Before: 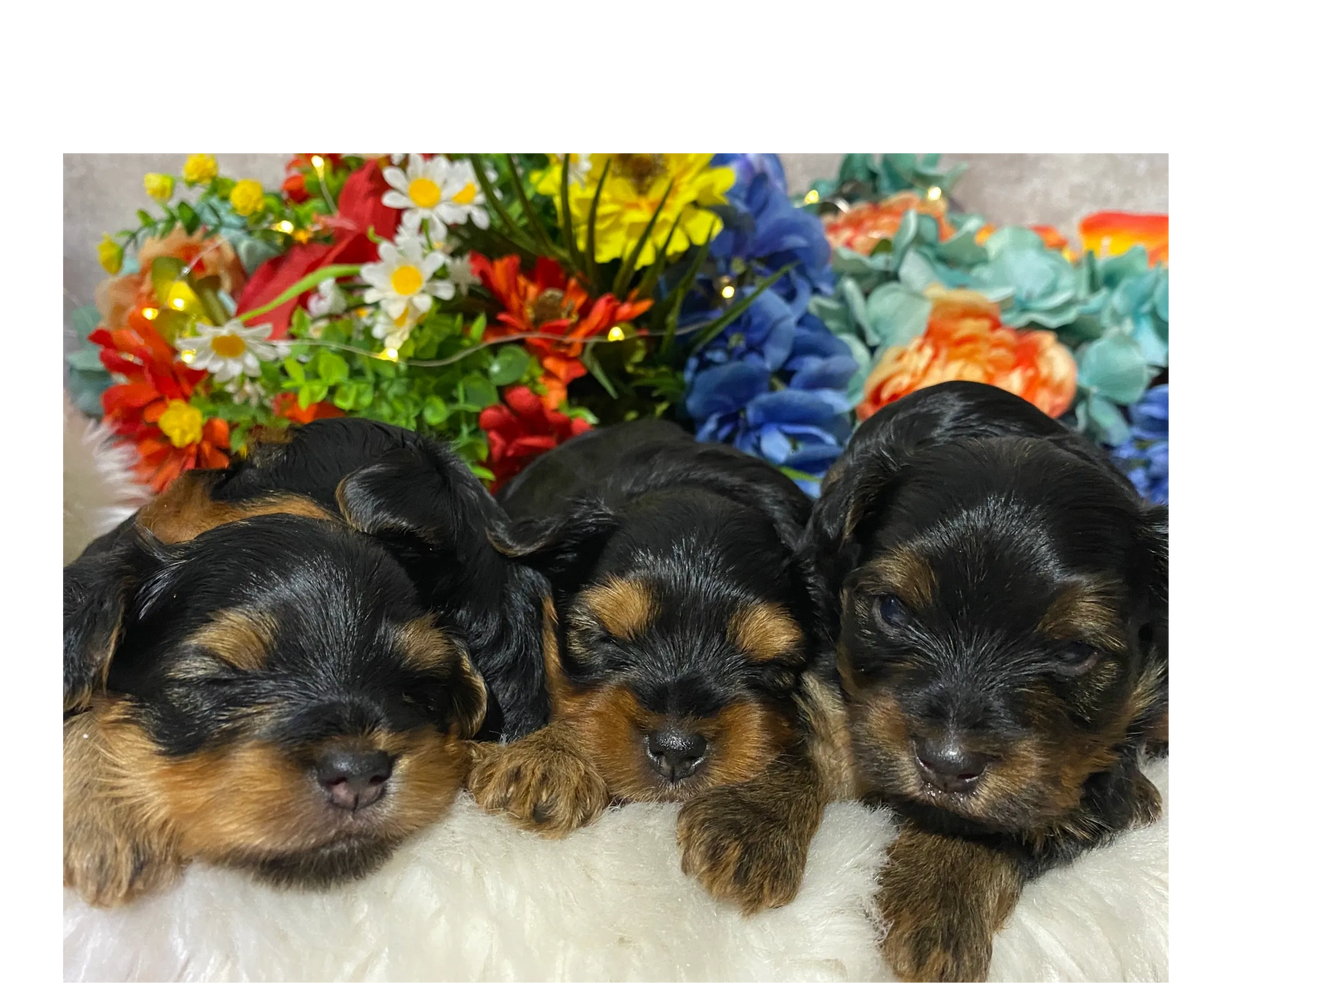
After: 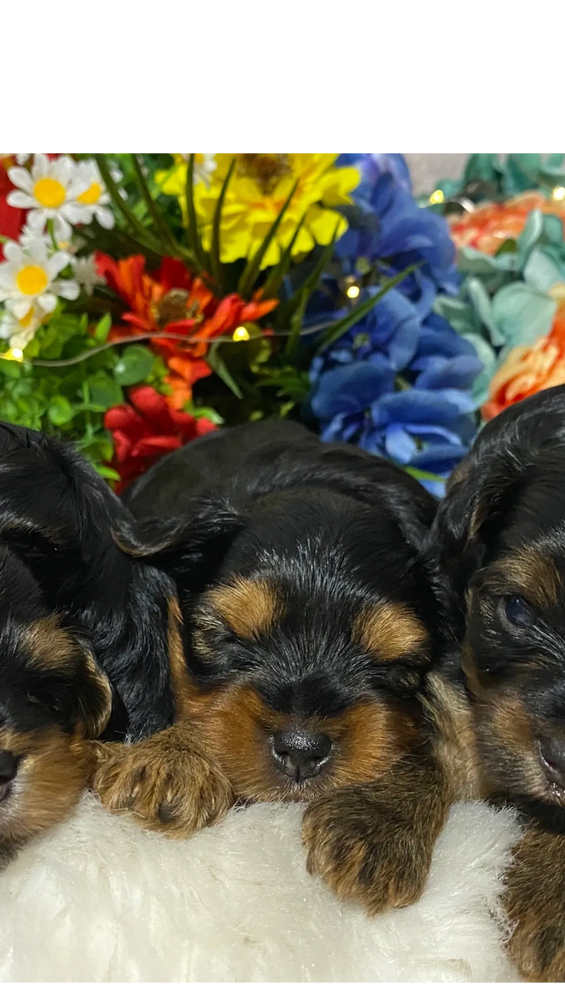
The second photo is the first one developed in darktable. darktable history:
crop: left 28.178%, right 29.363%
tone equalizer: edges refinement/feathering 500, mask exposure compensation -1.57 EV, preserve details no
